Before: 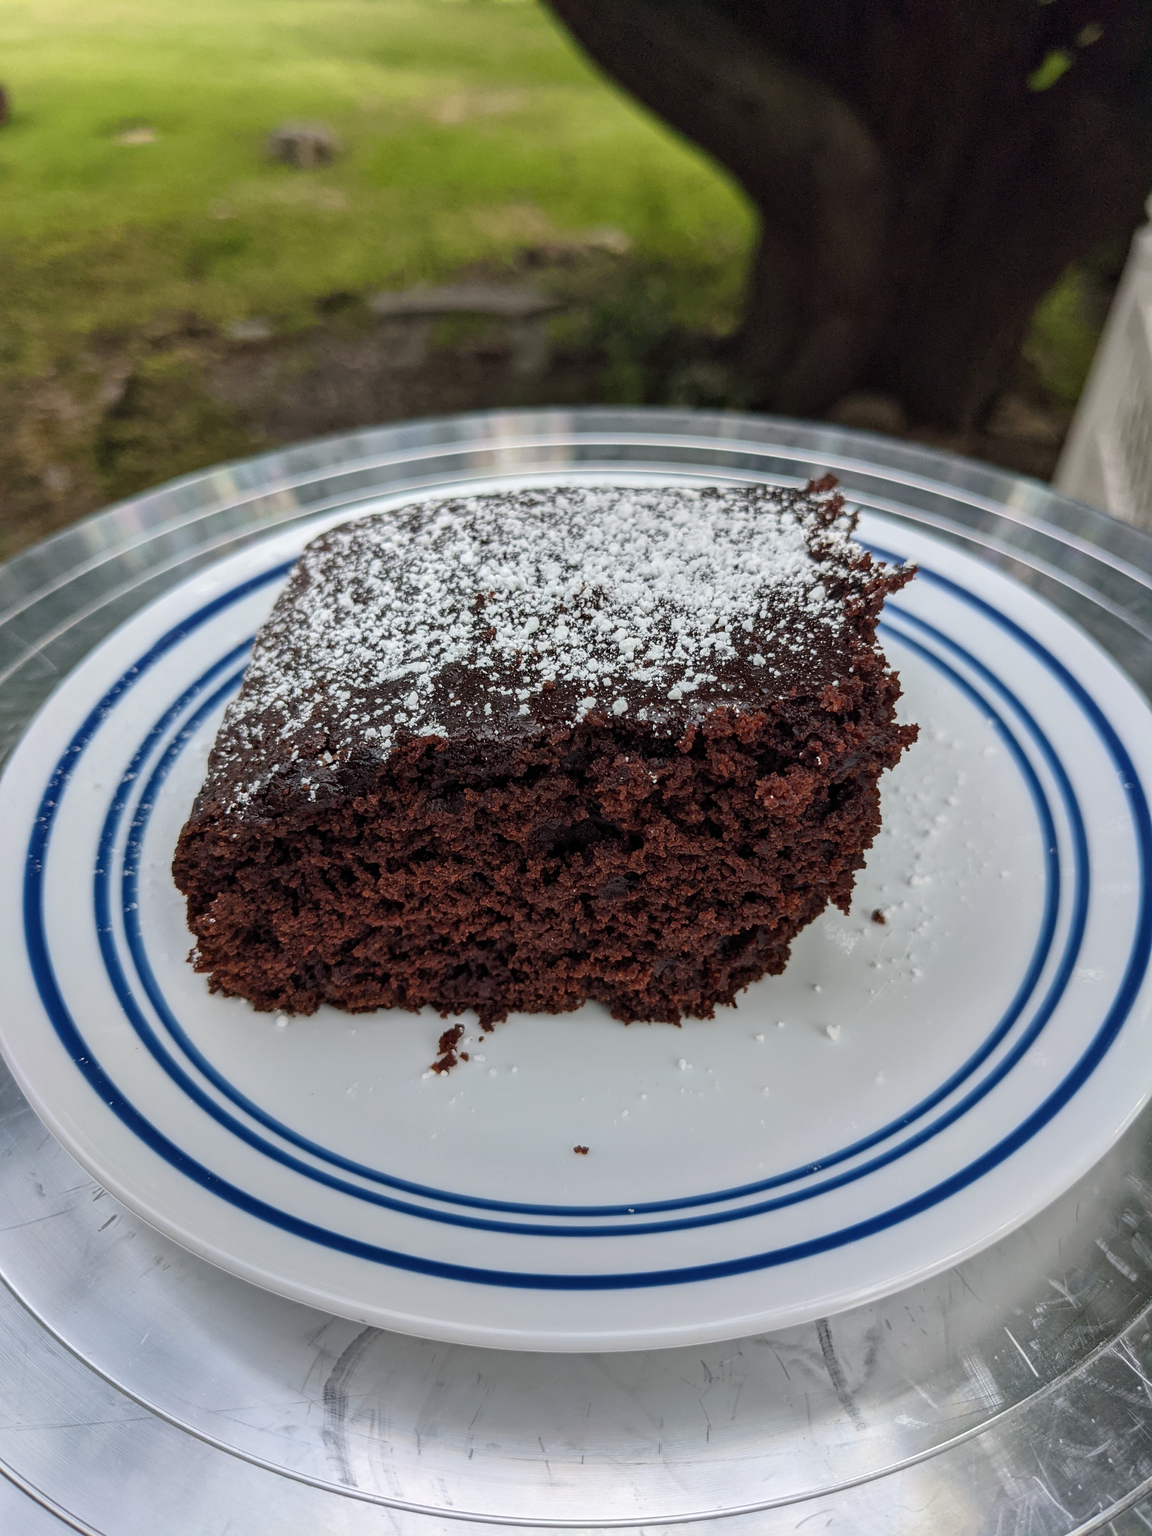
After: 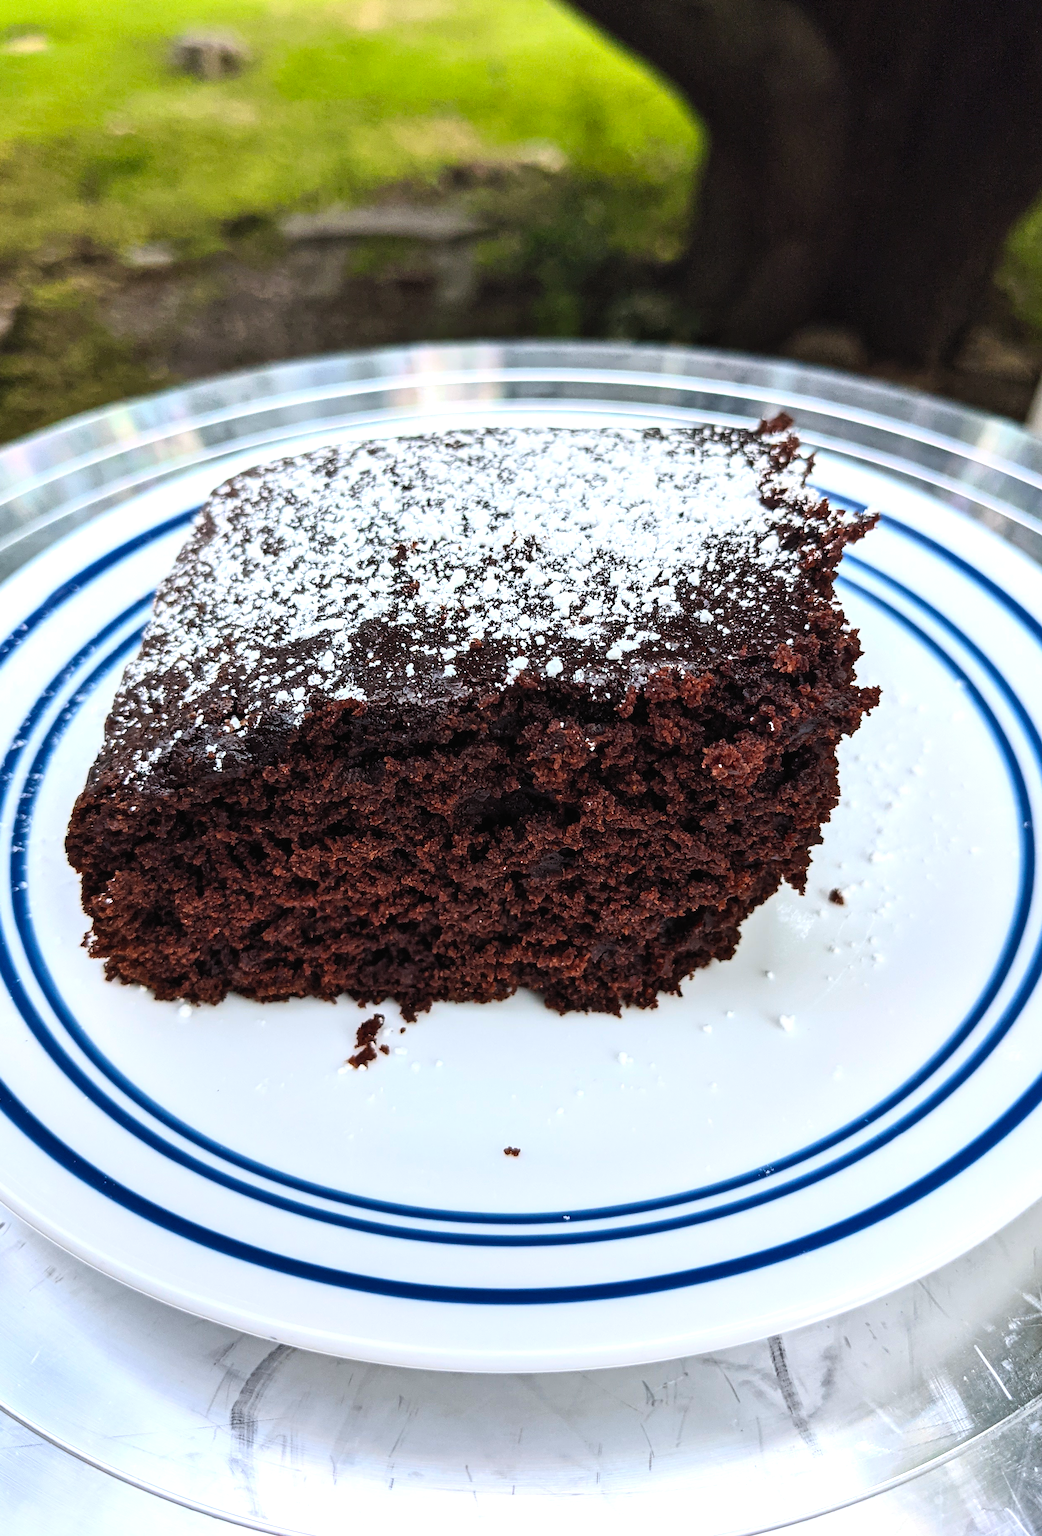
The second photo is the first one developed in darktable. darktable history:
crop: left 9.807%, top 6.259%, right 7.334%, bottom 2.177%
exposure: black level correction -0.002, exposure 0.54 EV, compensate highlight preservation false
contrast brightness saturation: contrast 0.2, brightness 0.16, saturation 0.22
white balance: red 0.983, blue 1.036
color balance rgb: shadows lift › luminance -10%, power › luminance -9%, linear chroma grading › global chroma 10%, global vibrance 10%, contrast 15%, saturation formula JzAzBz (2021)
